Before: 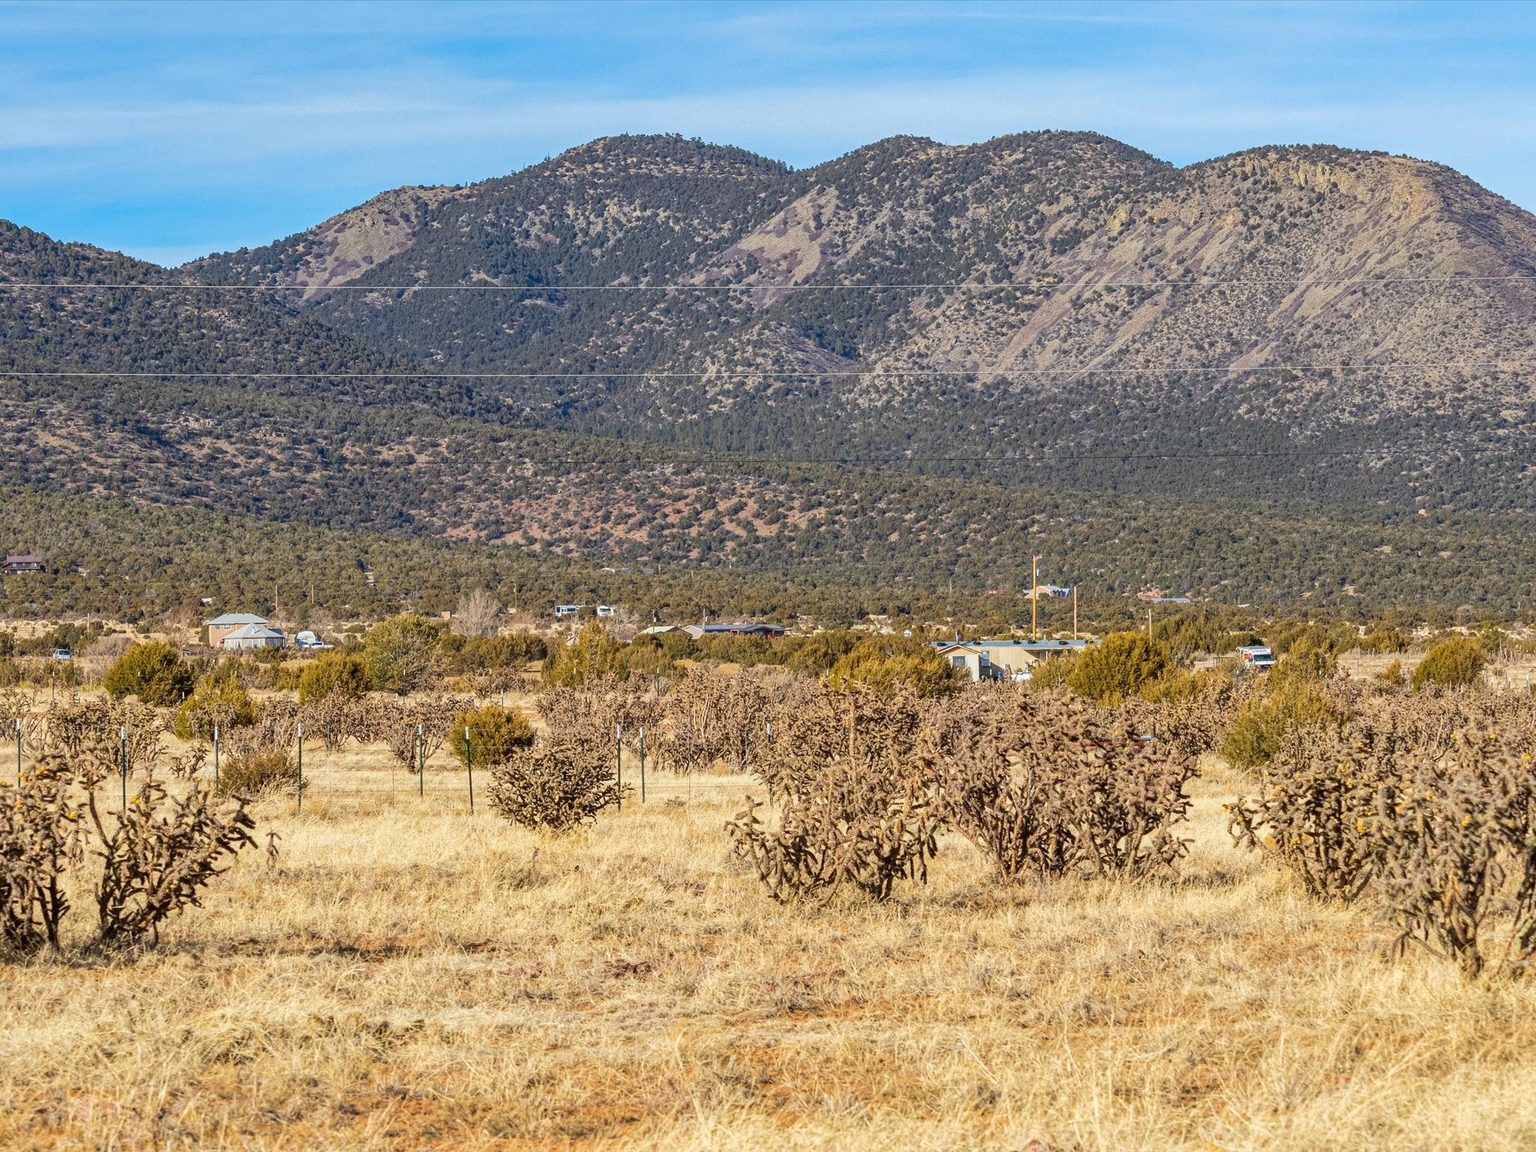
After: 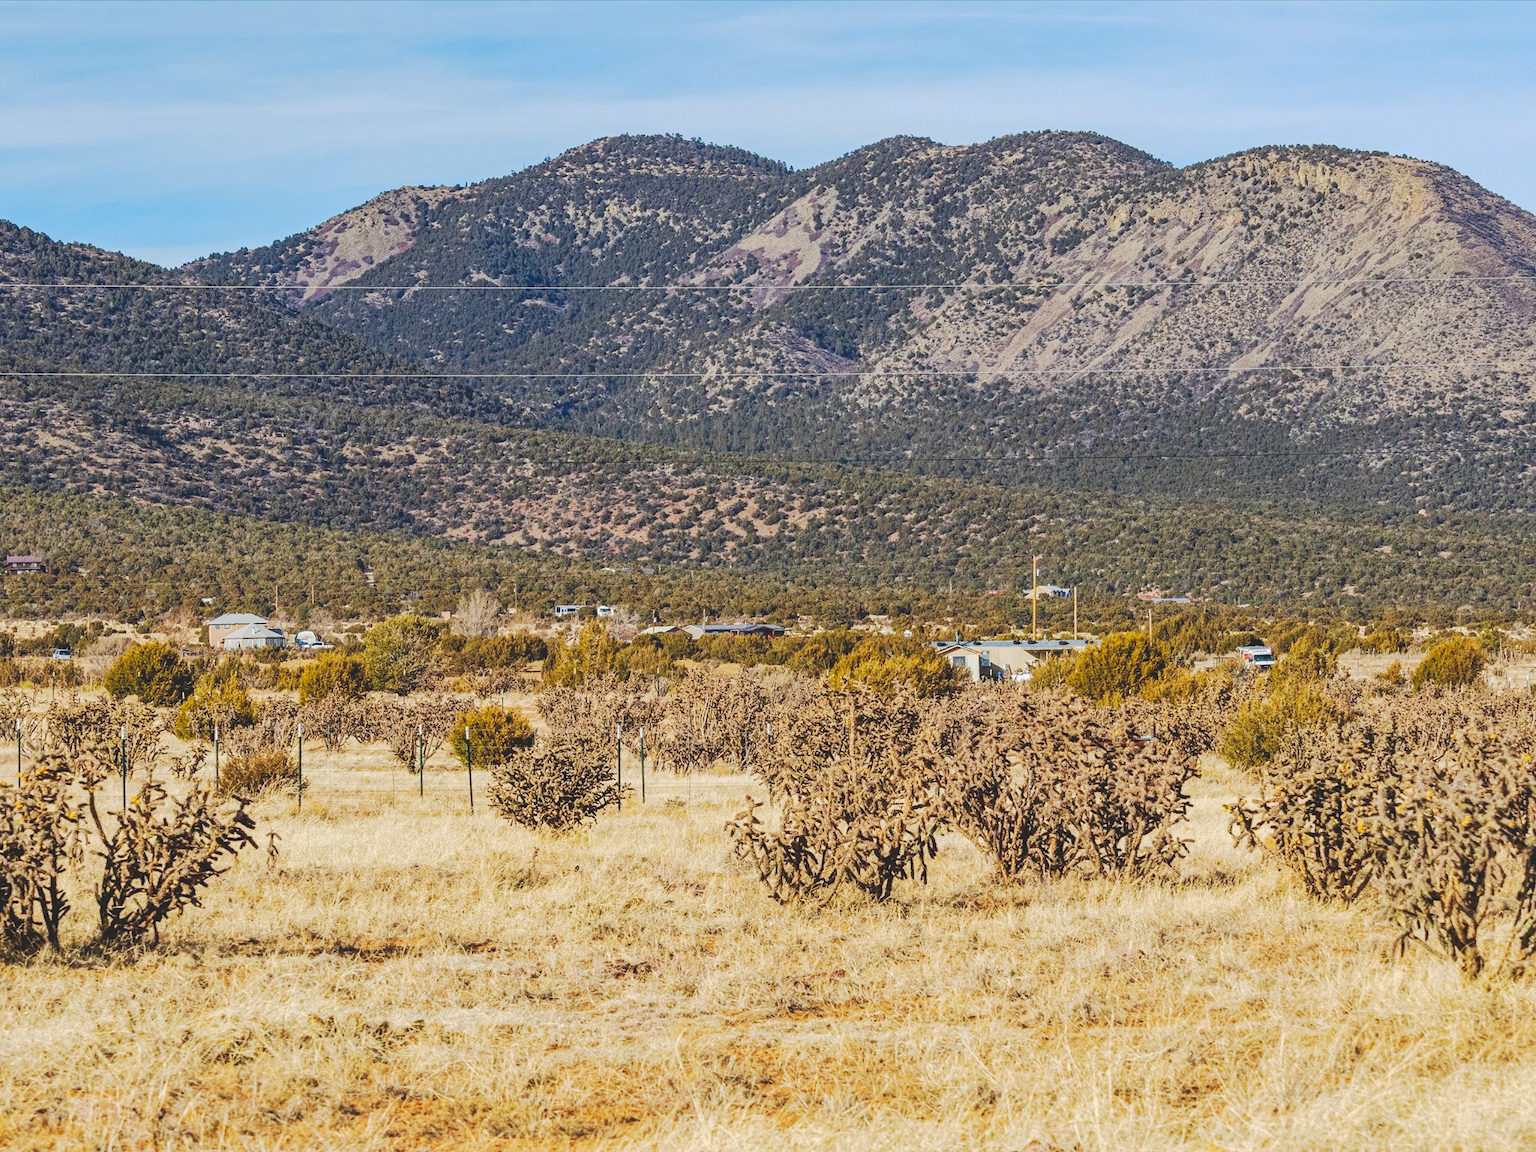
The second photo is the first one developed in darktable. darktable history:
tone curve: curves: ch0 [(0, 0) (0.003, 0.15) (0.011, 0.151) (0.025, 0.15) (0.044, 0.15) (0.069, 0.151) (0.1, 0.153) (0.136, 0.16) (0.177, 0.183) (0.224, 0.21) (0.277, 0.253) (0.335, 0.309) (0.399, 0.389) (0.468, 0.479) (0.543, 0.58) (0.623, 0.677) (0.709, 0.747) (0.801, 0.808) (0.898, 0.87) (1, 1)], preserve colors none
